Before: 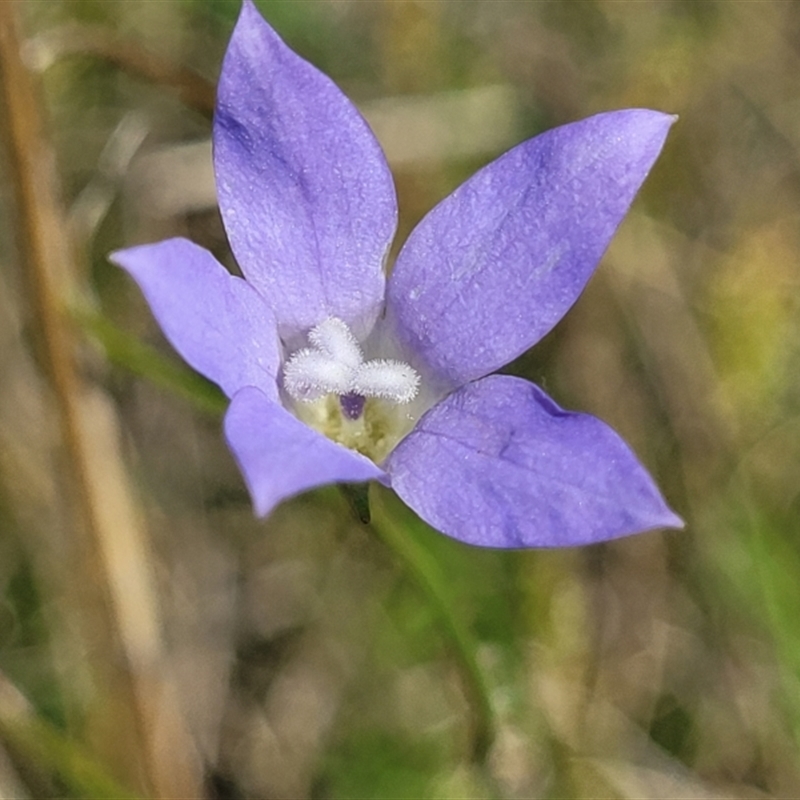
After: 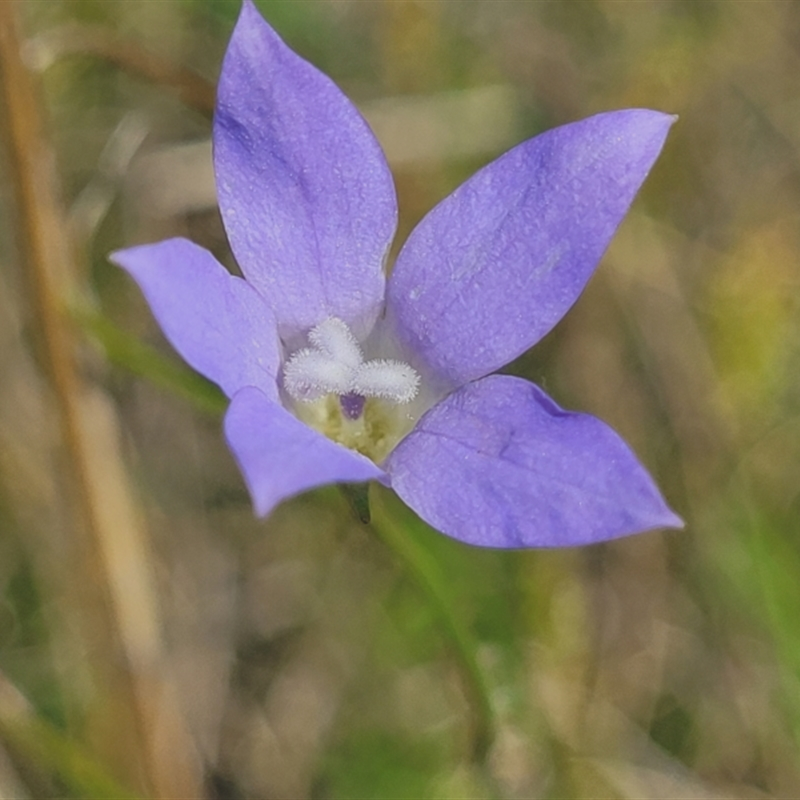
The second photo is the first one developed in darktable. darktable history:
contrast brightness saturation: contrast -0.274
base curve: curves: ch0 [(0, 0) (0.989, 0.992)], preserve colors none
